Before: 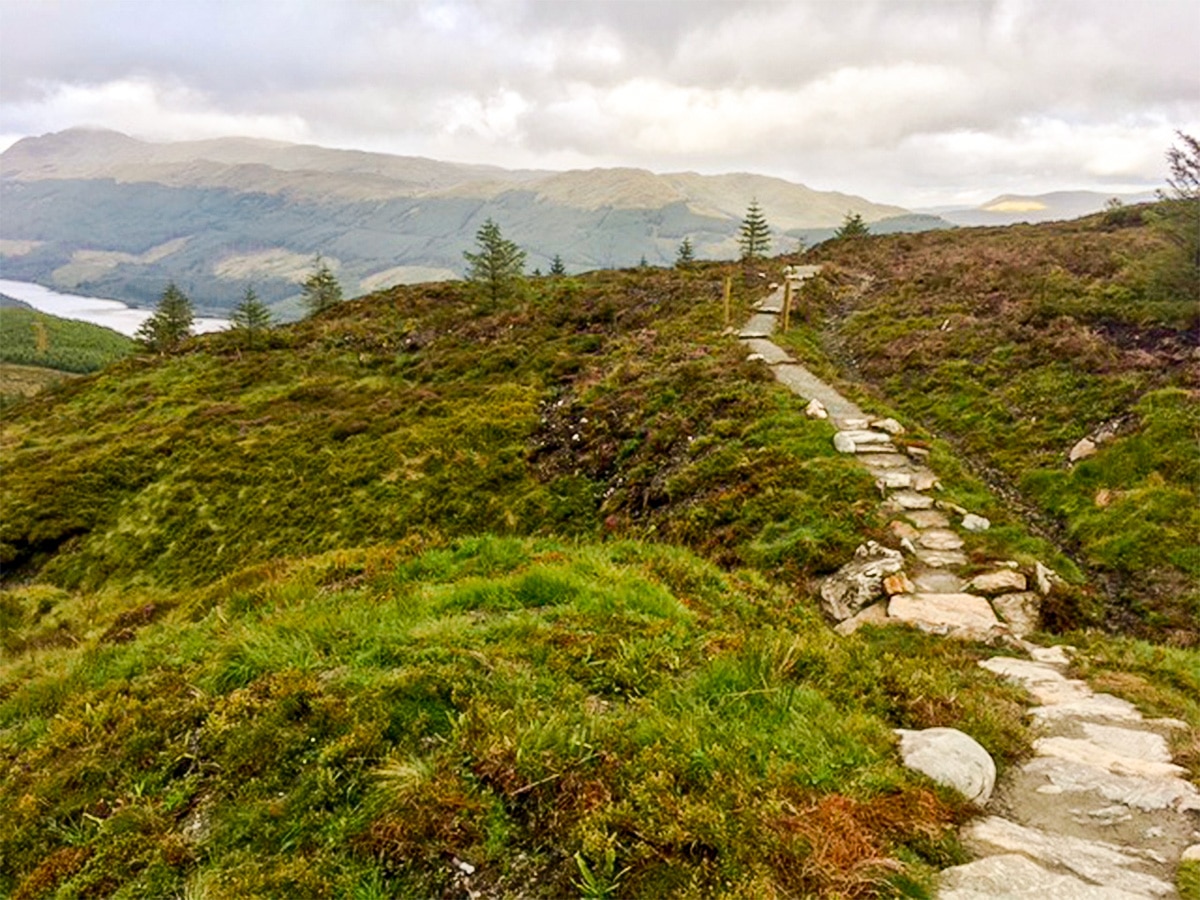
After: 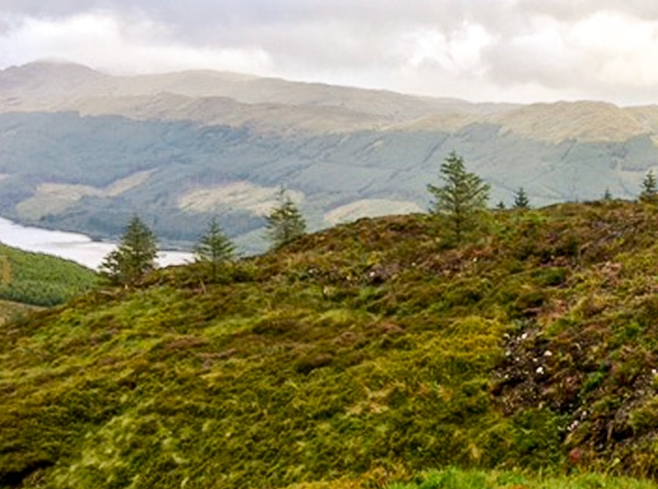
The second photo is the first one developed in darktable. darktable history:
crop and rotate: left 3.07%, top 7.523%, right 42.032%, bottom 38.055%
